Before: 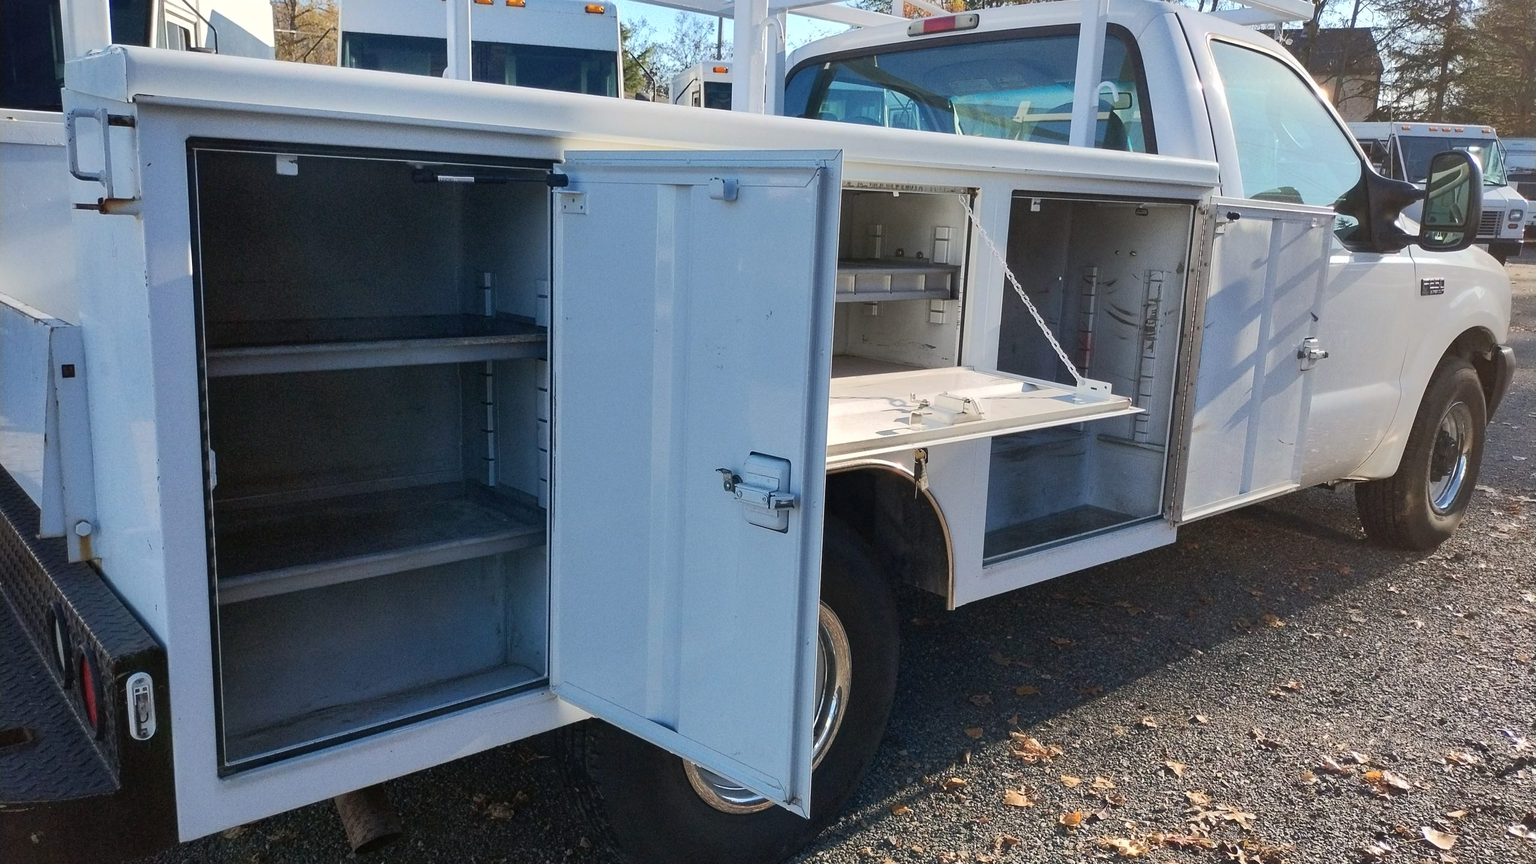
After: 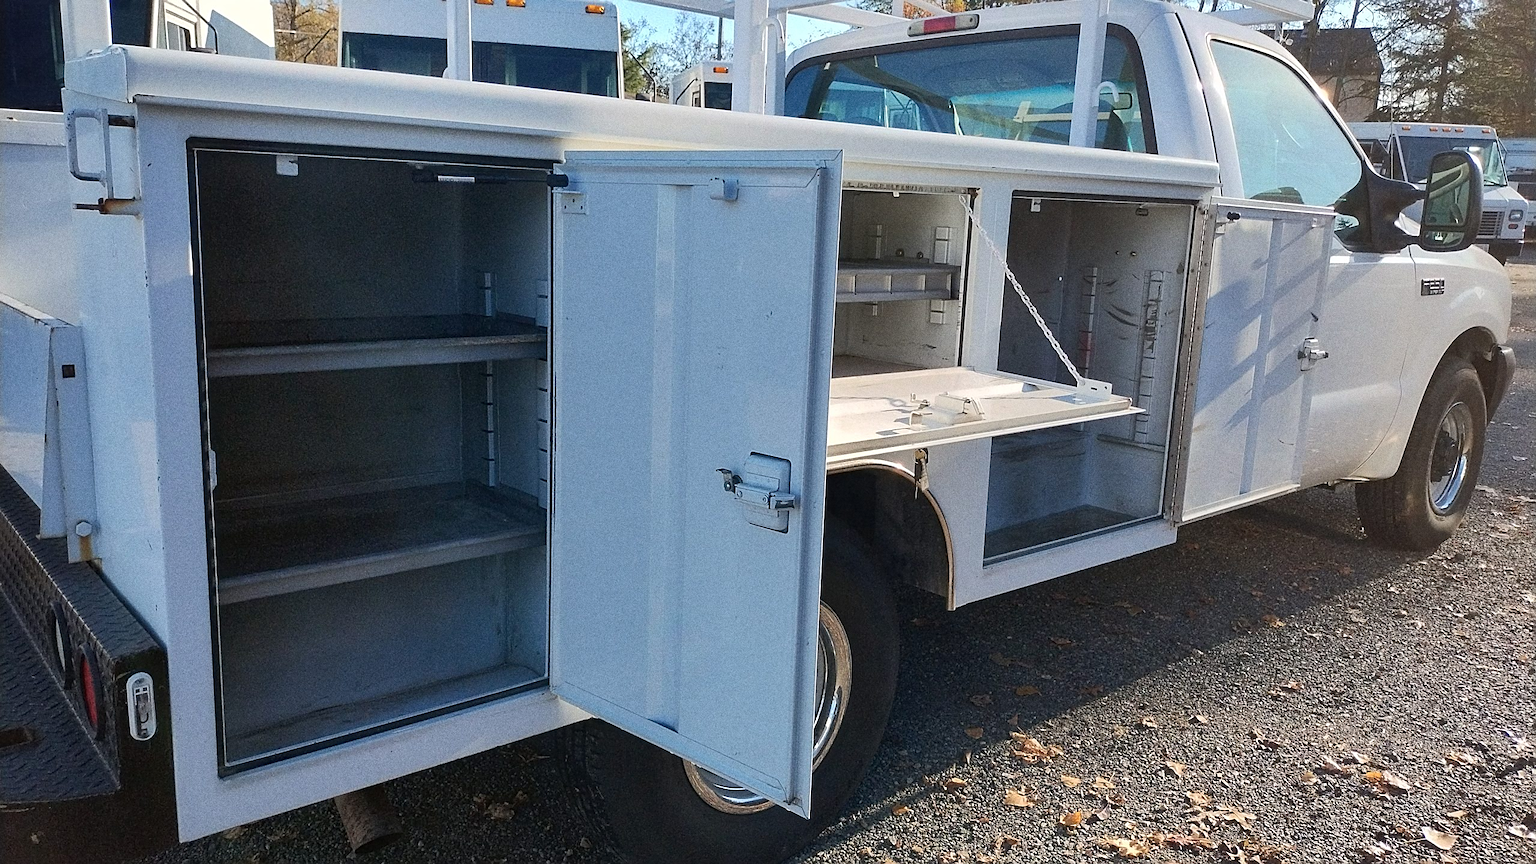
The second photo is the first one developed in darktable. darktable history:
sharpen: on, module defaults
grain: coarseness 0.09 ISO, strength 40%
color balance: mode lift, gamma, gain (sRGB)
